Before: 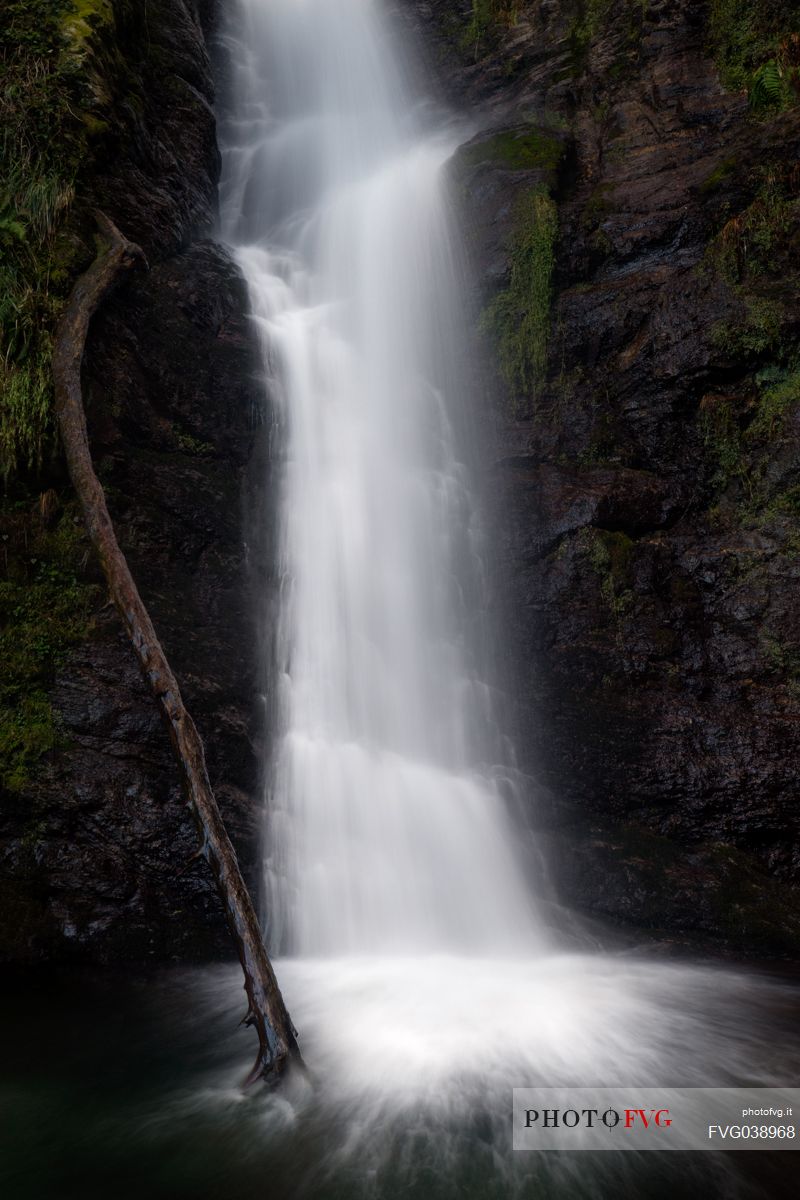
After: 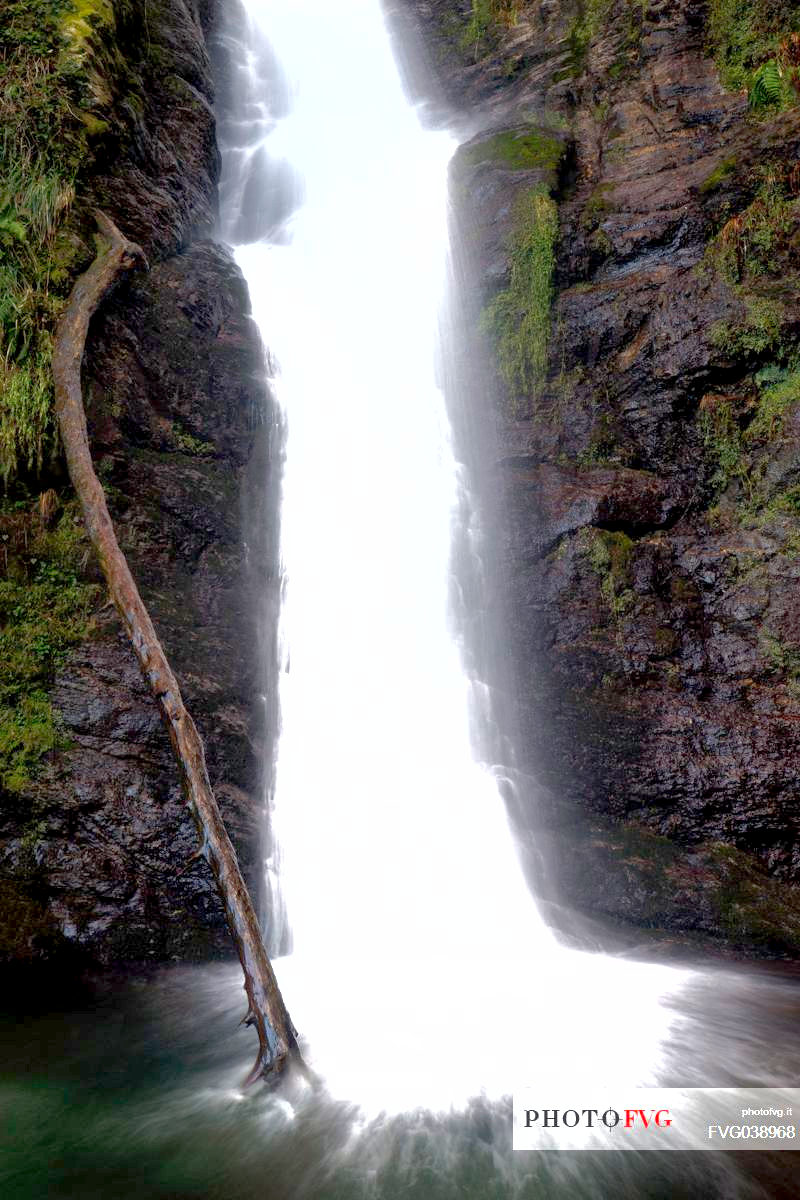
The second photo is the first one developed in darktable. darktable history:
exposure: black level correction 0.001, exposure 1.988 EV, compensate exposure bias true, compensate highlight preservation false
shadows and highlights: highlights color adjustment 0.038%
